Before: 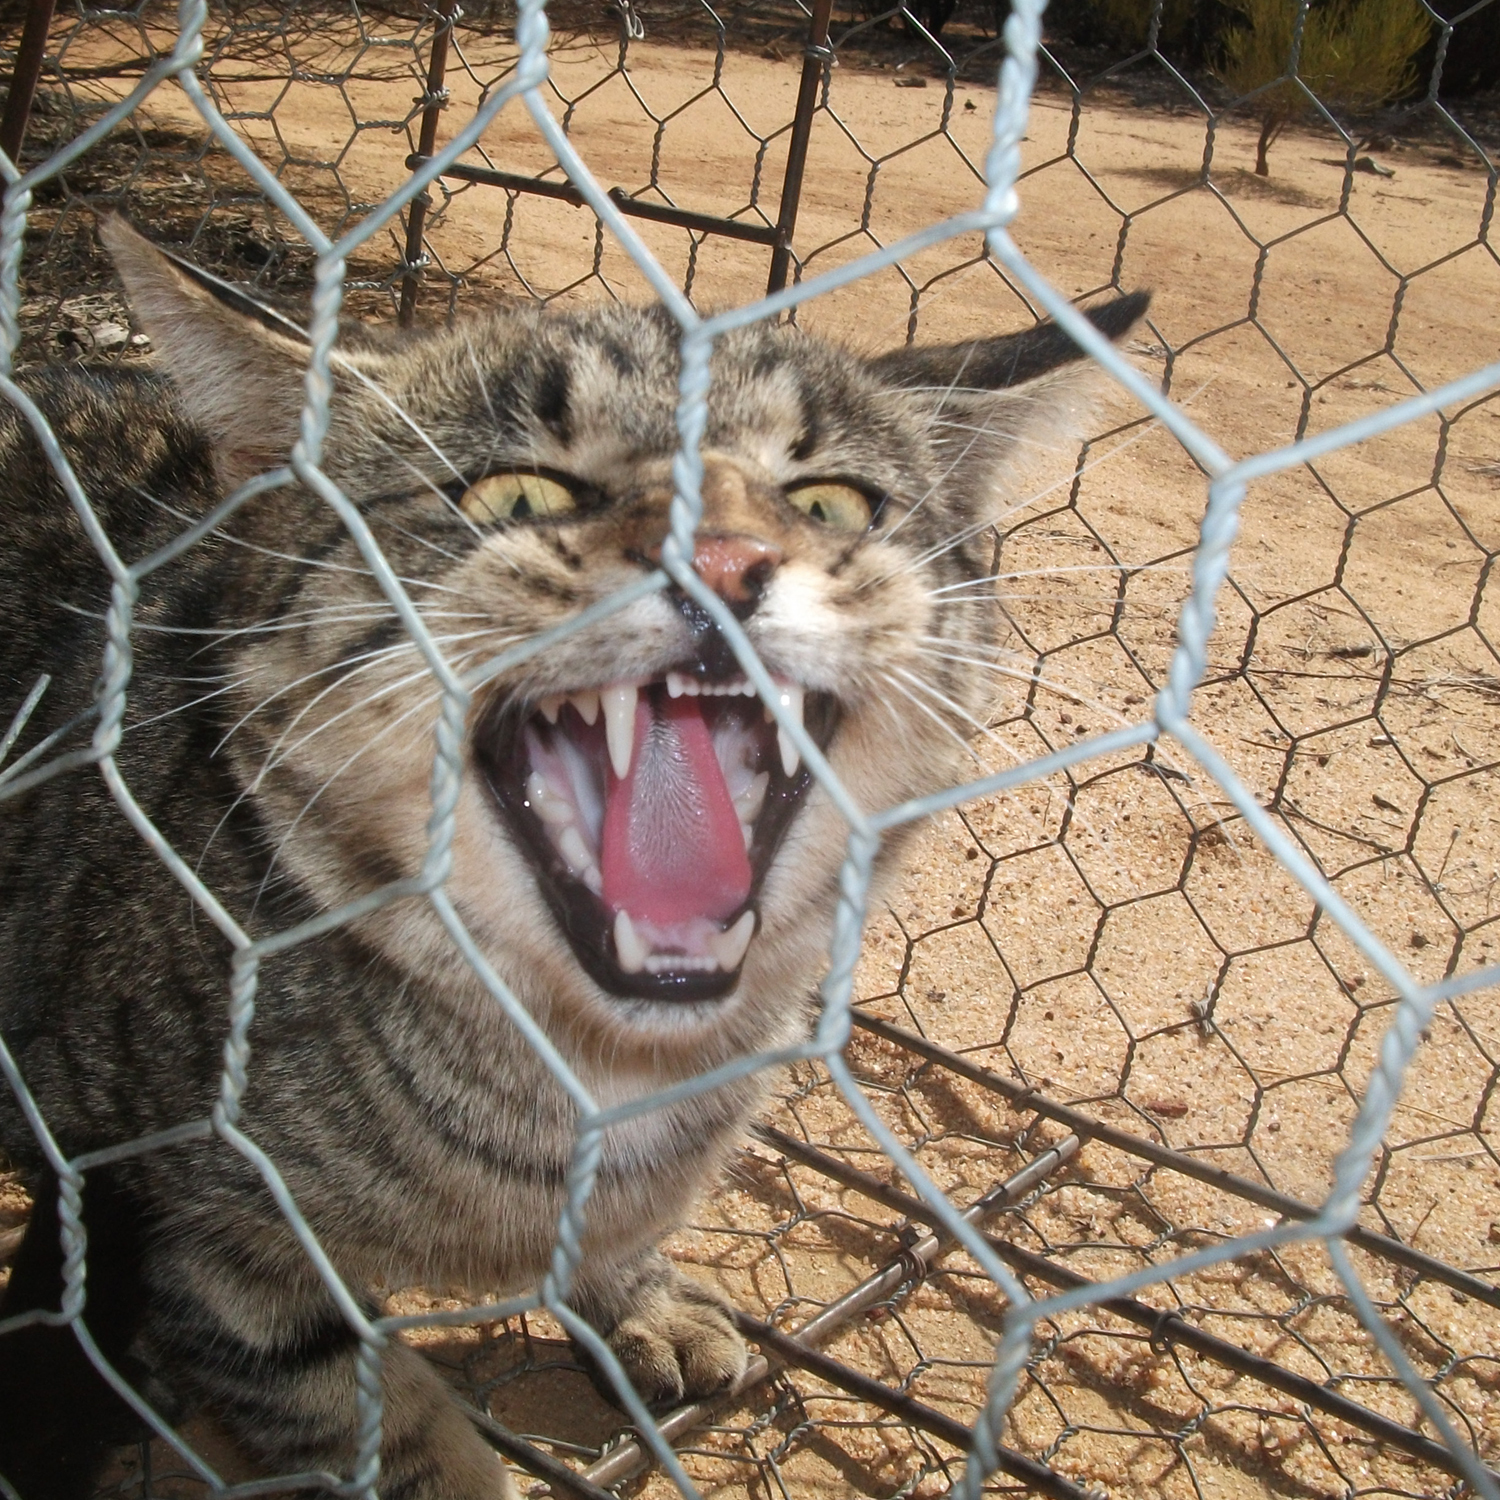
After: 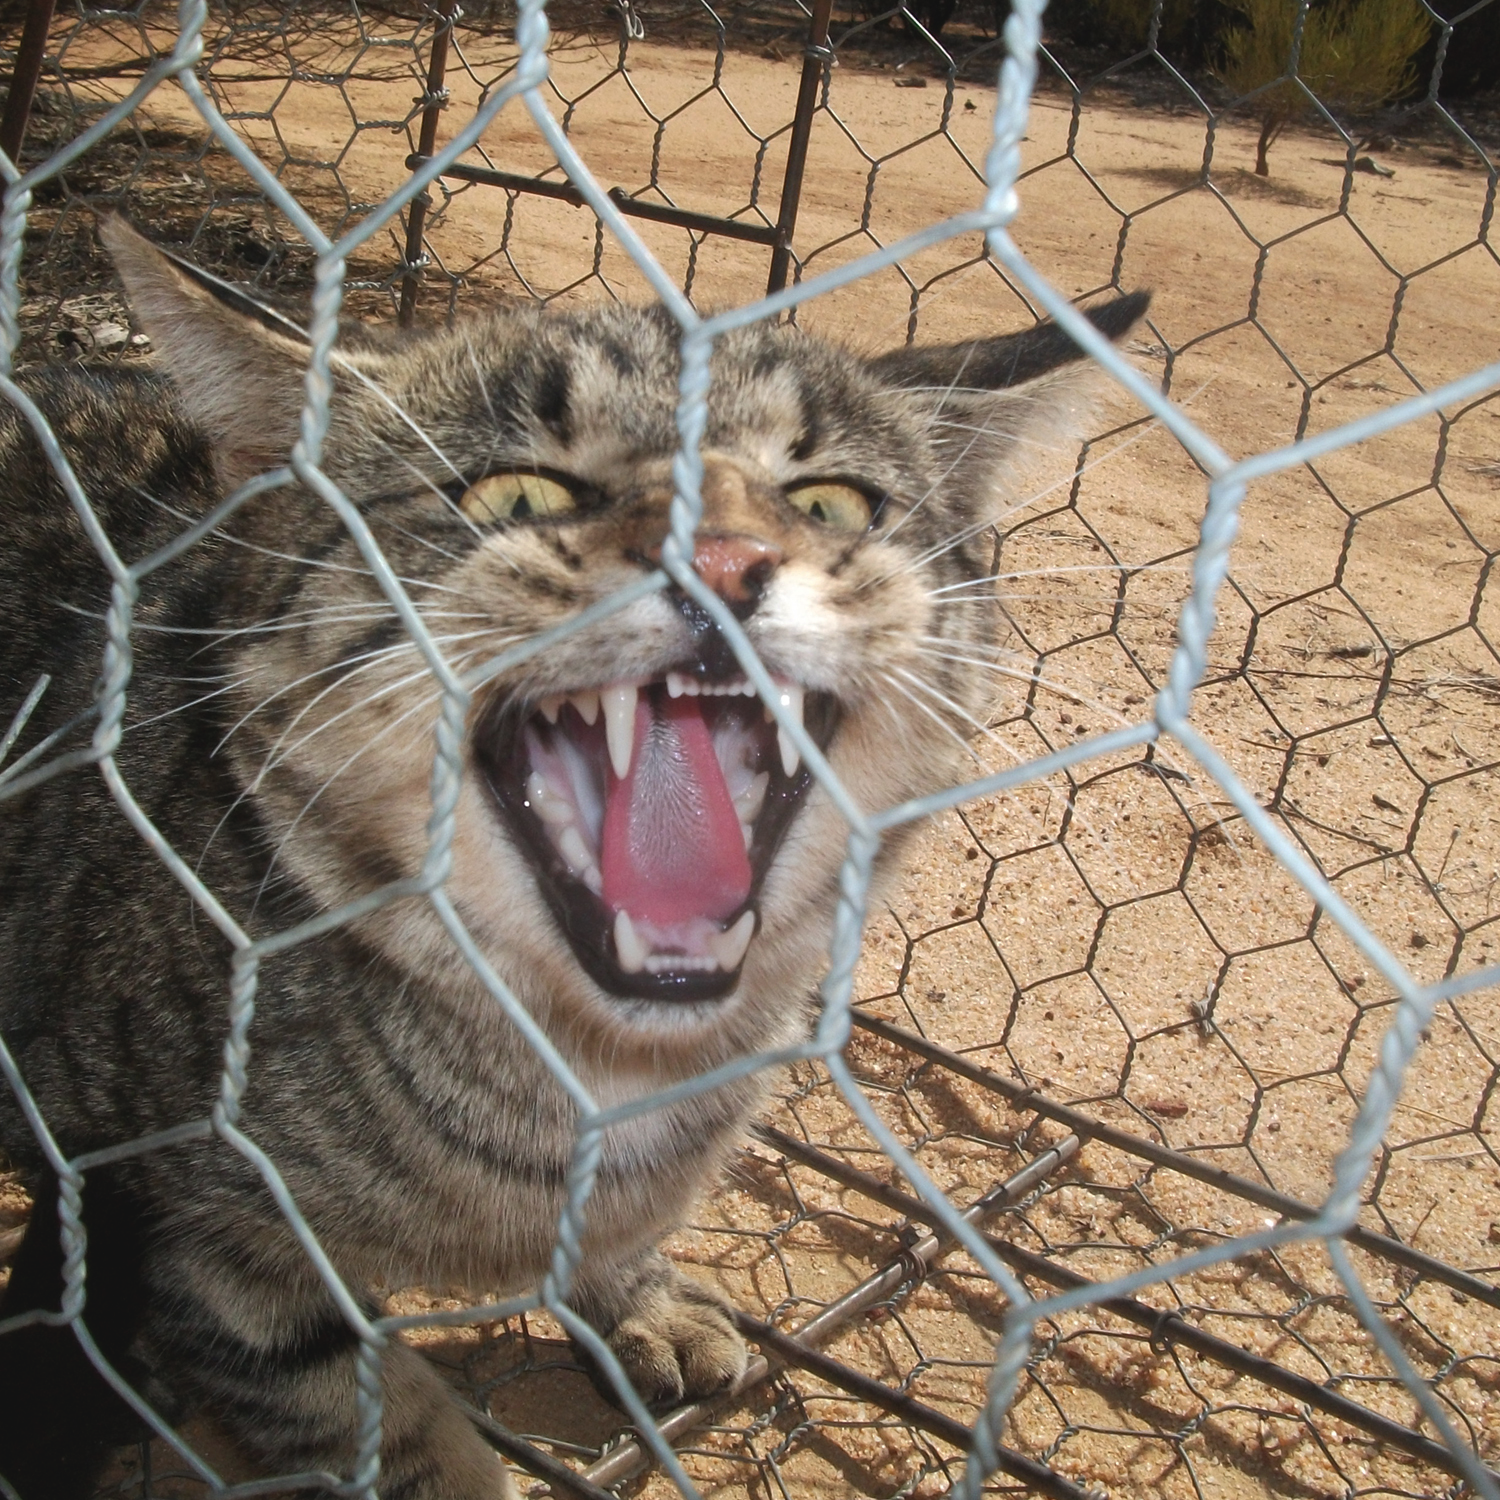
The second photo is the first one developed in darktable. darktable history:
tone curve: curves: ch0 [(0, 0) (0.003, 0.051) (0.011, 0.054) (0.025, 0.056) (0.044, 0.07) (0.069, 0.092) (0.1, 0.119) (0.136, 0.149) (0.177, 0.189) (0.224, 0.231) (0.277, 0.278) (0.335, 0.329) (0.399, 0.386) (0.468, 0.454) (0.543, 0.524) (0.623, 0.603) (0.709, 0.687) (0.801, 0.776) (0.898, 0.878) (1, 1)], preserve colors none
